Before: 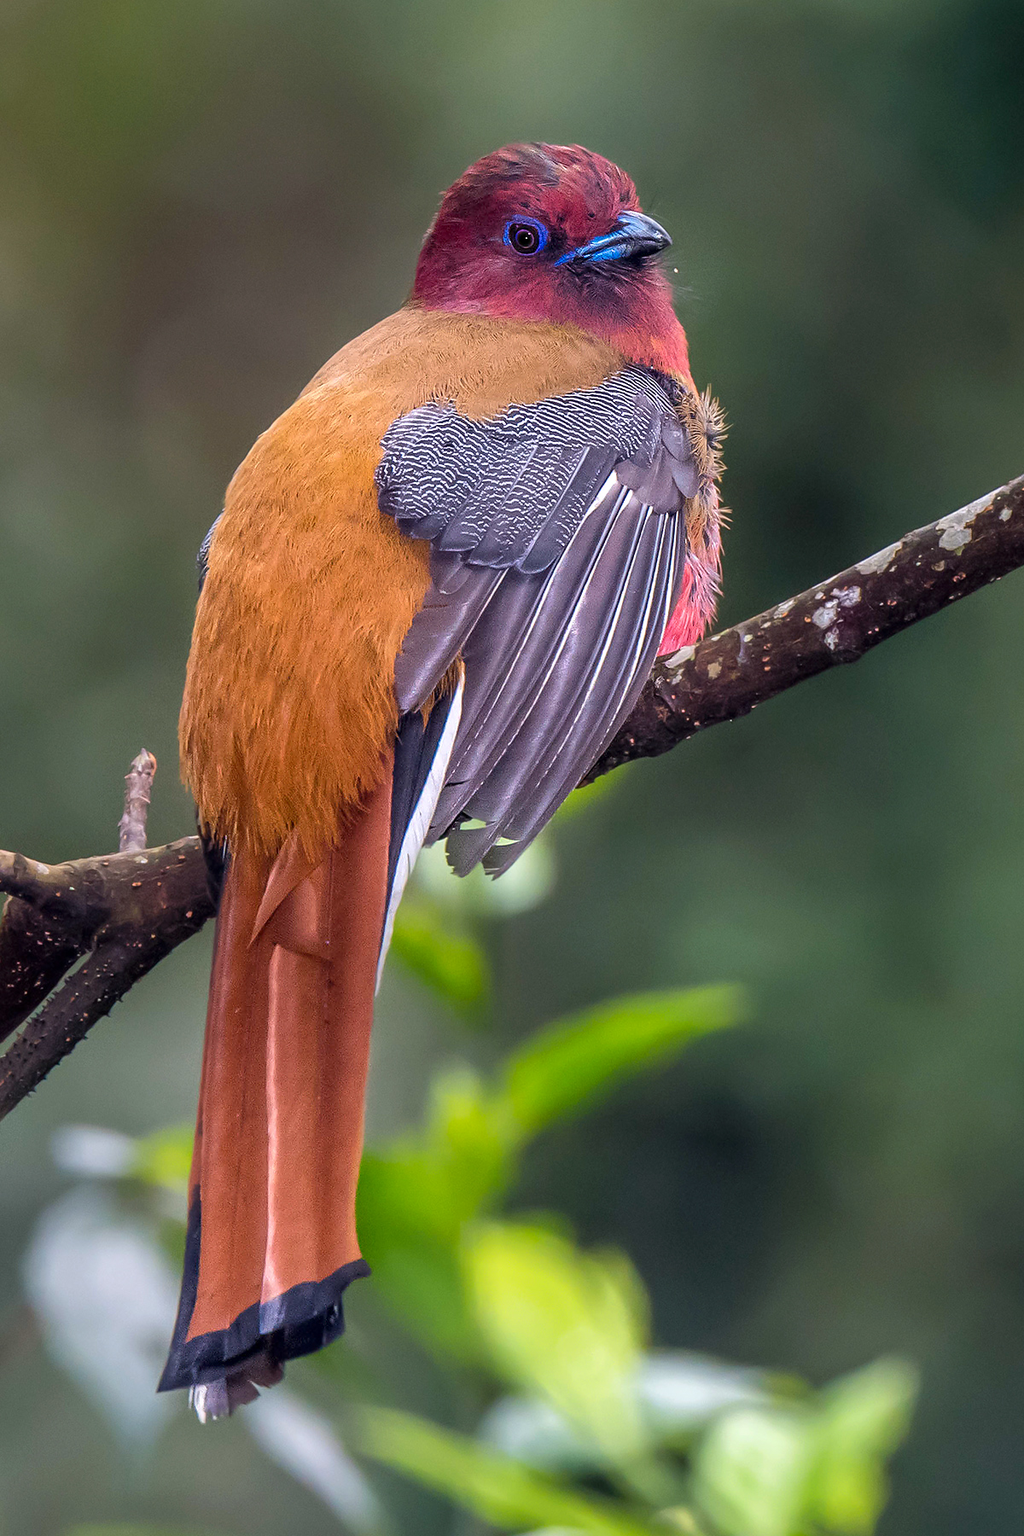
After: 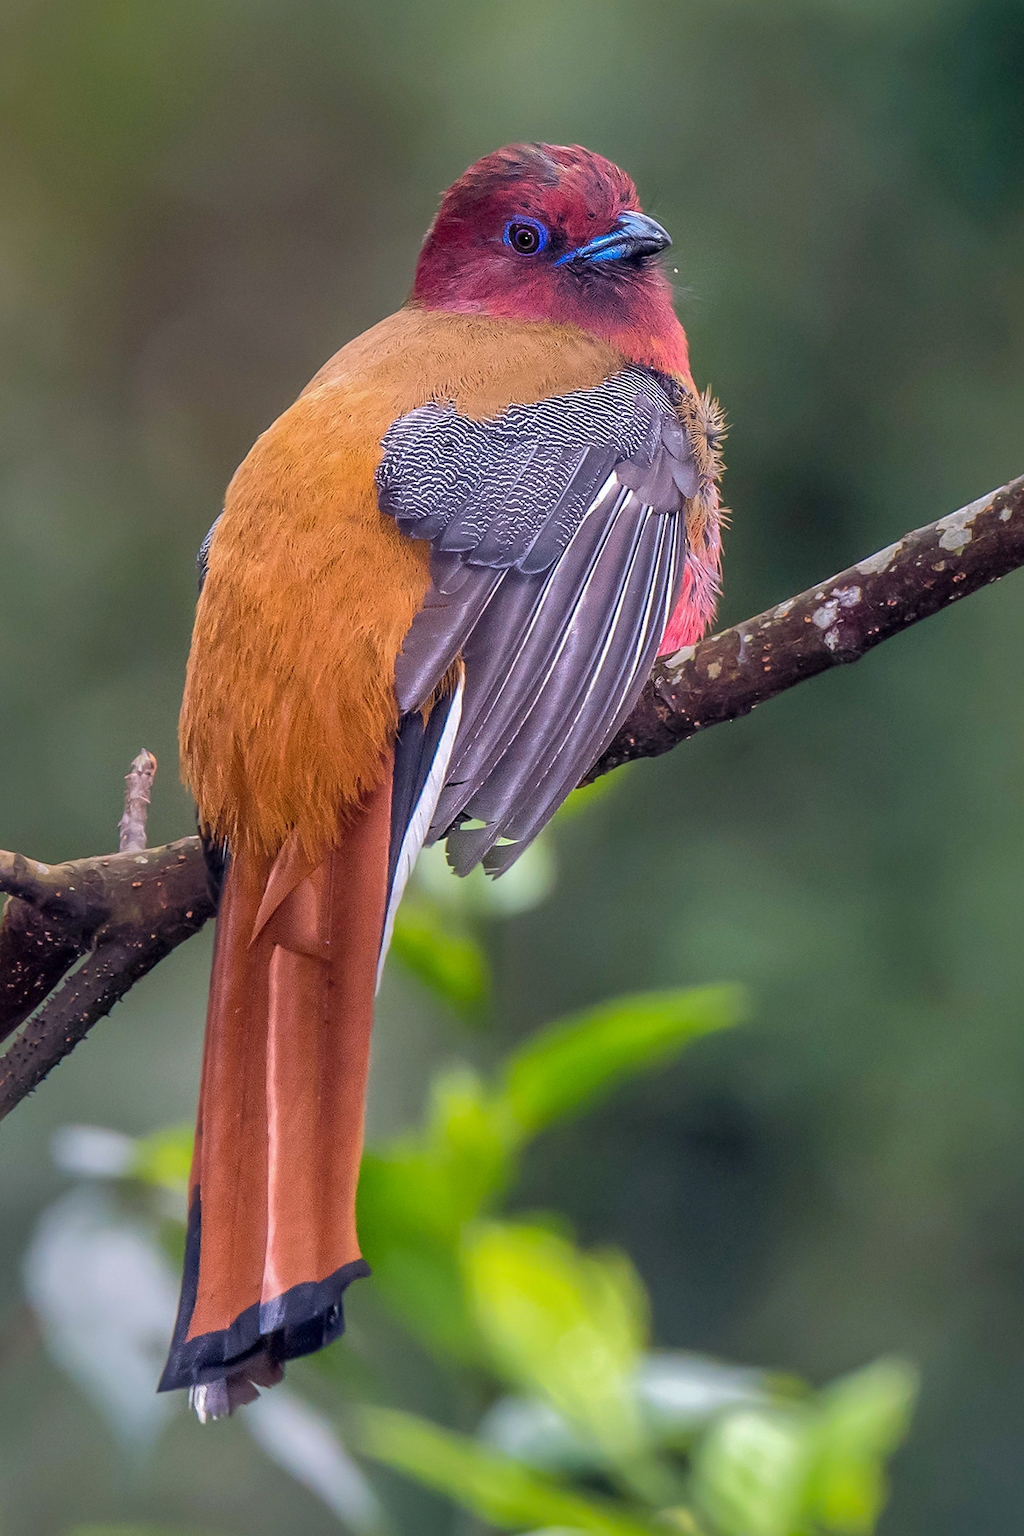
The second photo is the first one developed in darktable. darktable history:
shadows and highlights: highlights -59.76
